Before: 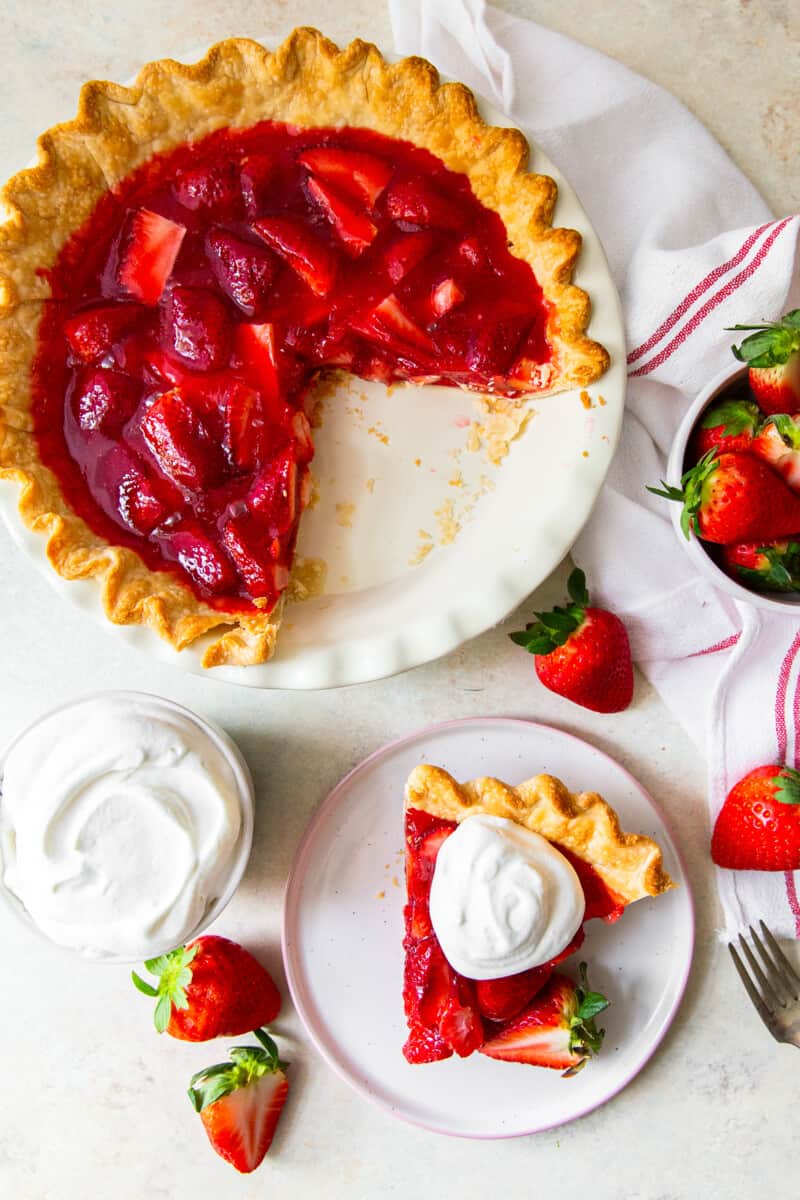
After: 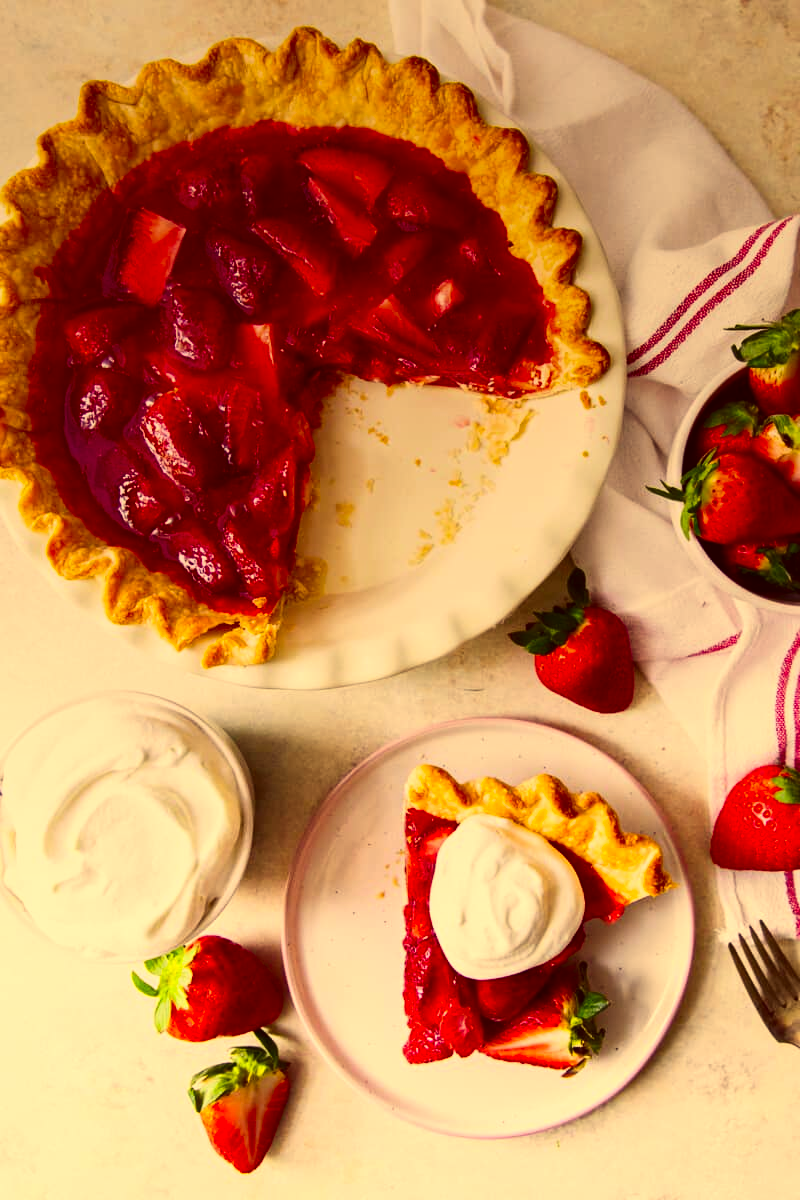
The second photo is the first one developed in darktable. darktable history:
contrast brightness saturation: contrast 0.2, brightness -0.11, saturation 0.1
color correction: highlights a* 10.12, highlights b* 39.04, shadows a* 14.62, shadows b* 3.37
graduated density: on, module defaults
